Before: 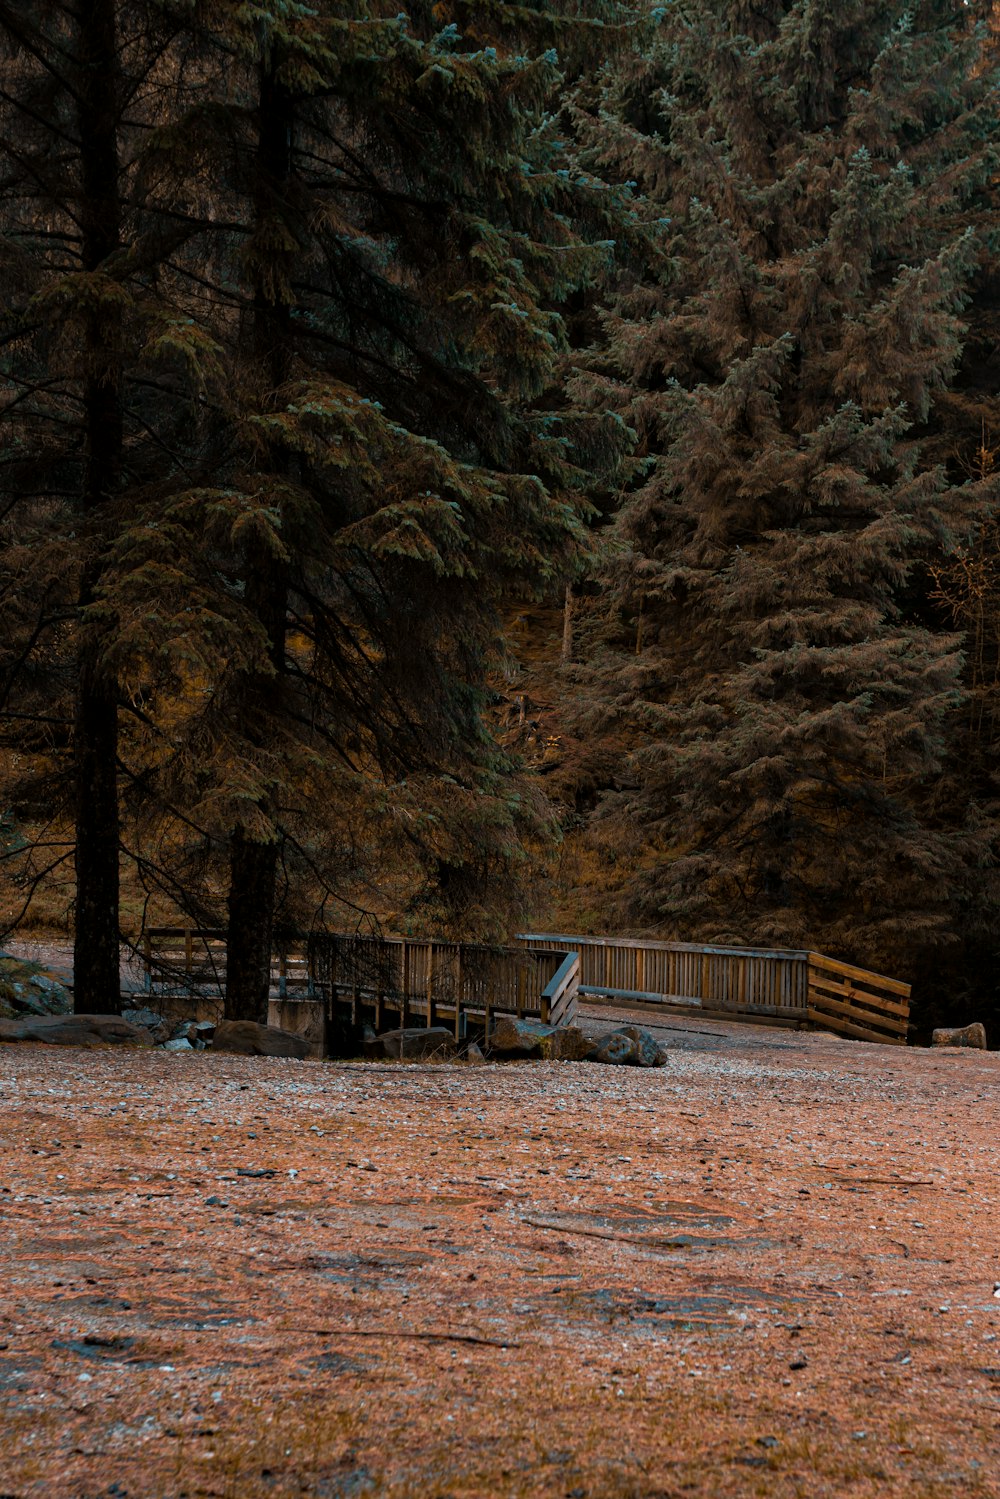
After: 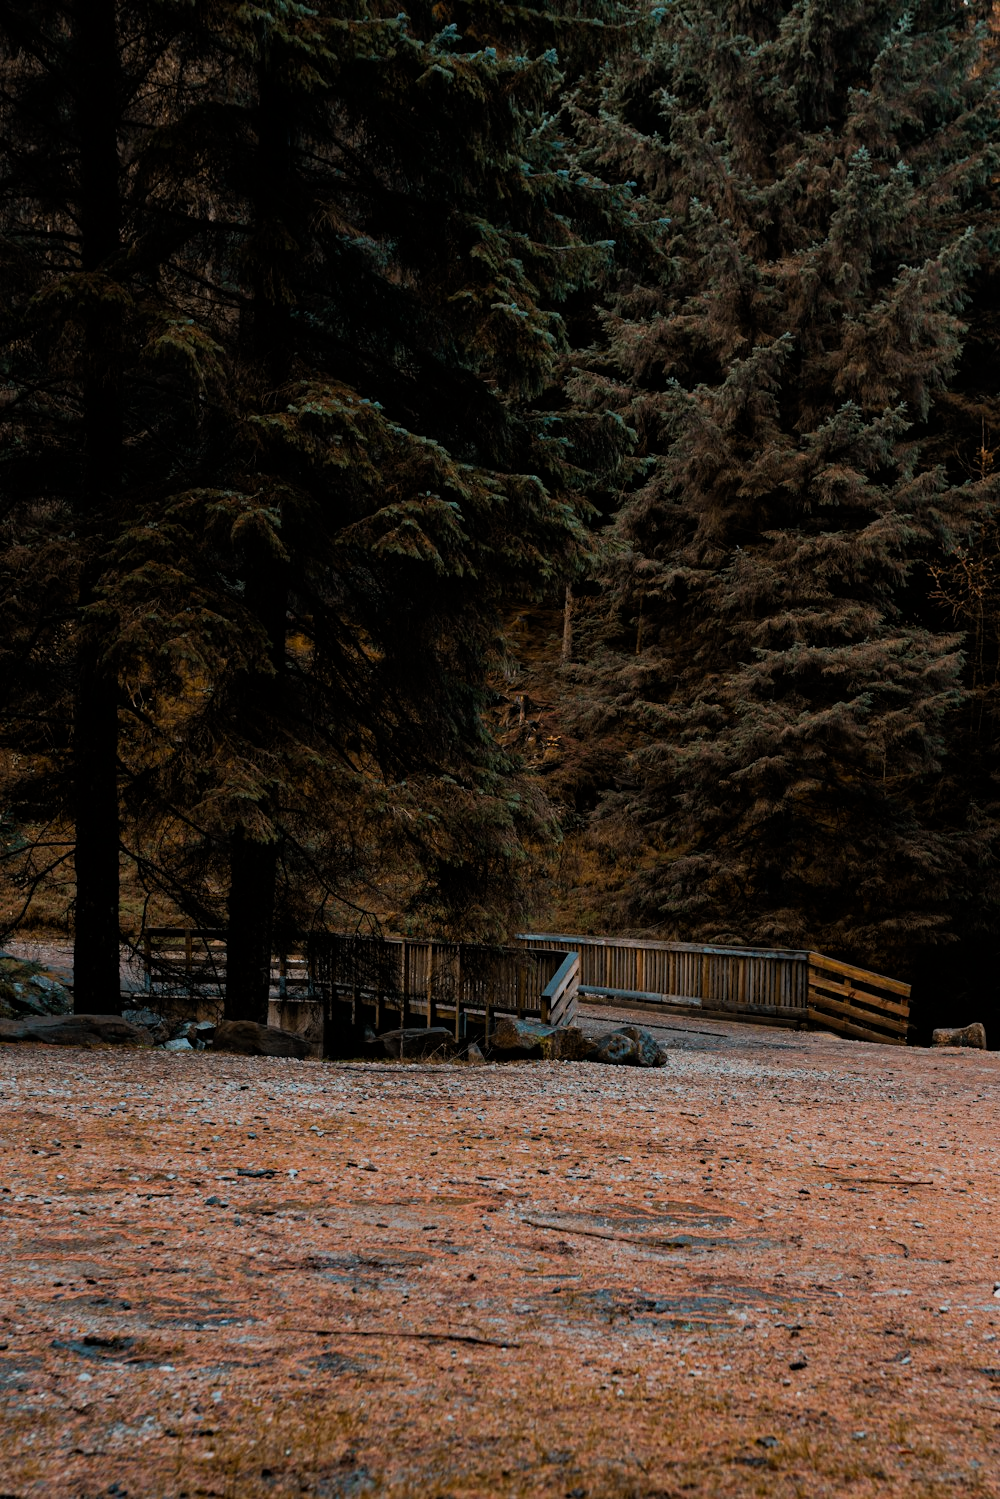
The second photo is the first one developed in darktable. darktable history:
filmic rgb: black relative exposure -7.65 EV, white relative exposure 4.56 EV, hardness 3.61, contrast 1.061
